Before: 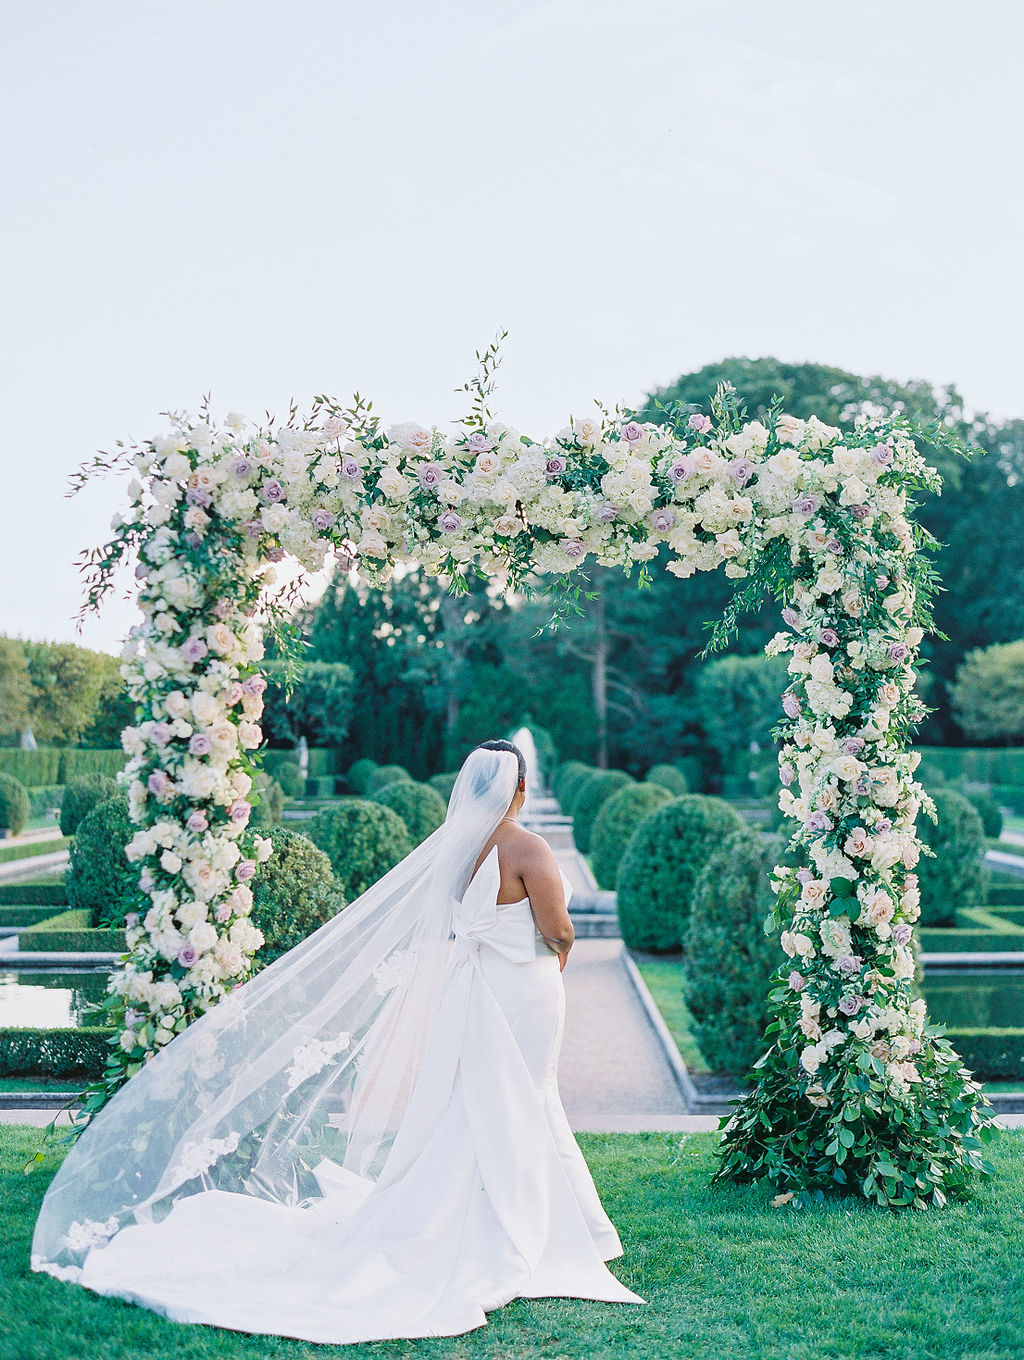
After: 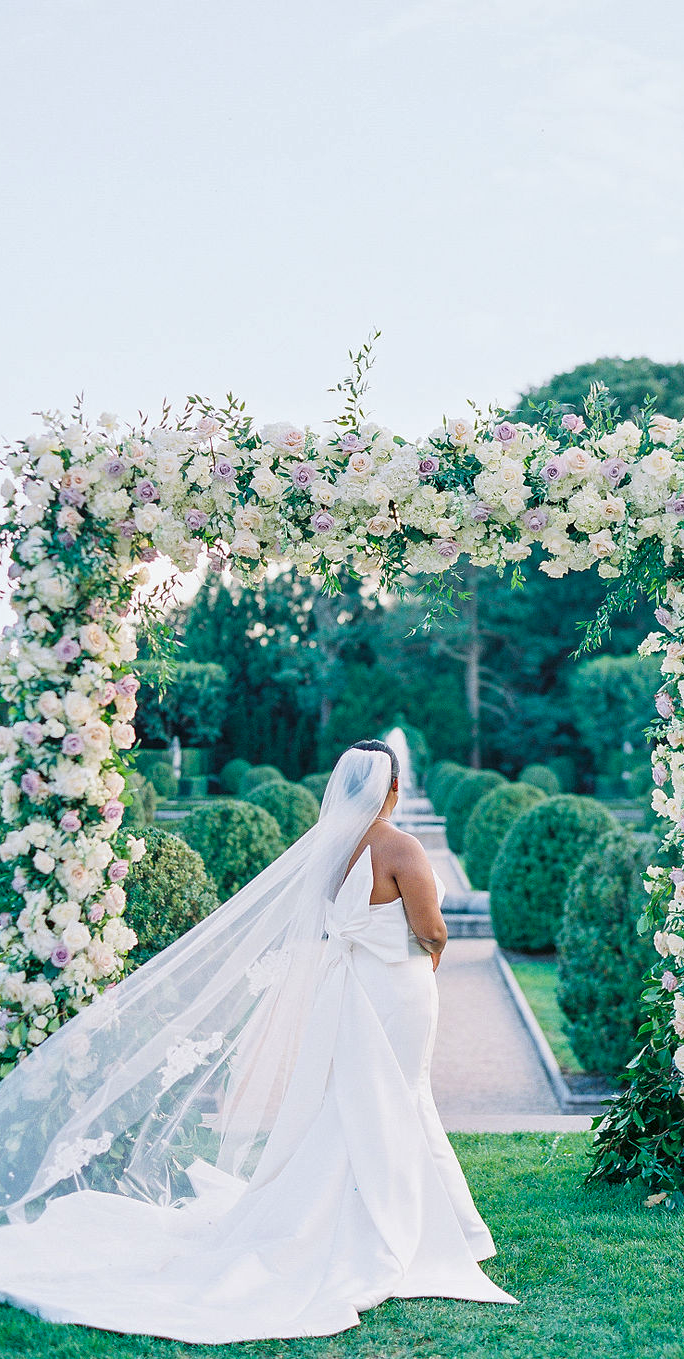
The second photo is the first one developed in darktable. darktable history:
exposure: exposure -0.028 EV, compensate exposure bias true, compensate highlight preservation false
crop and rotate: left 12.49%, right 20.71%
local contrast: highlights 104%, shadows 102%, detail 119%, midtone range 0.2
color correction: highlights b* -0.054, saturation 1.11
